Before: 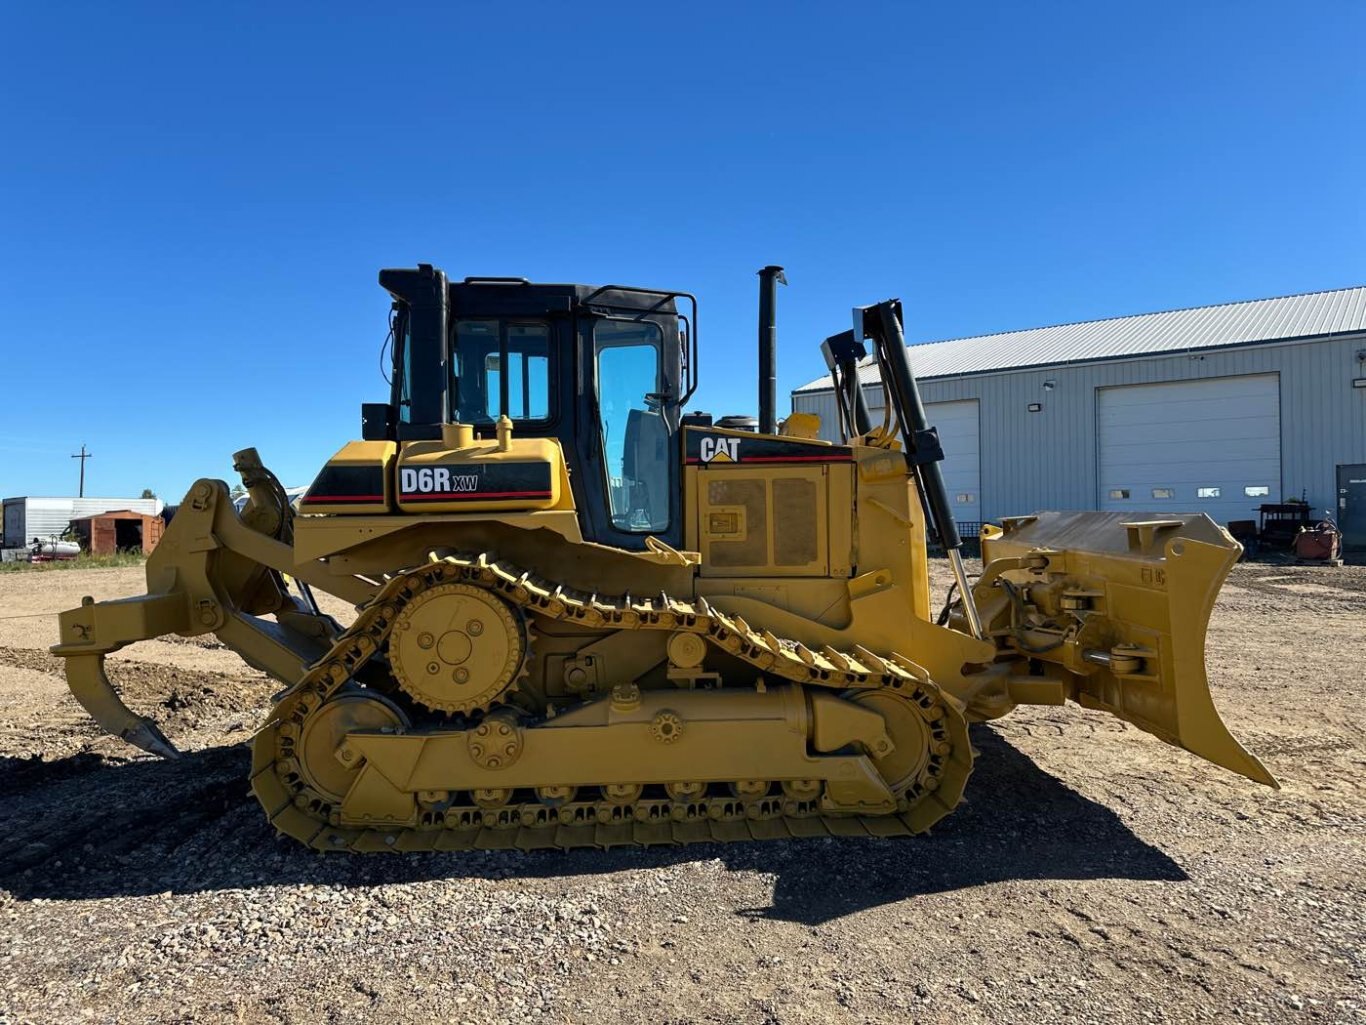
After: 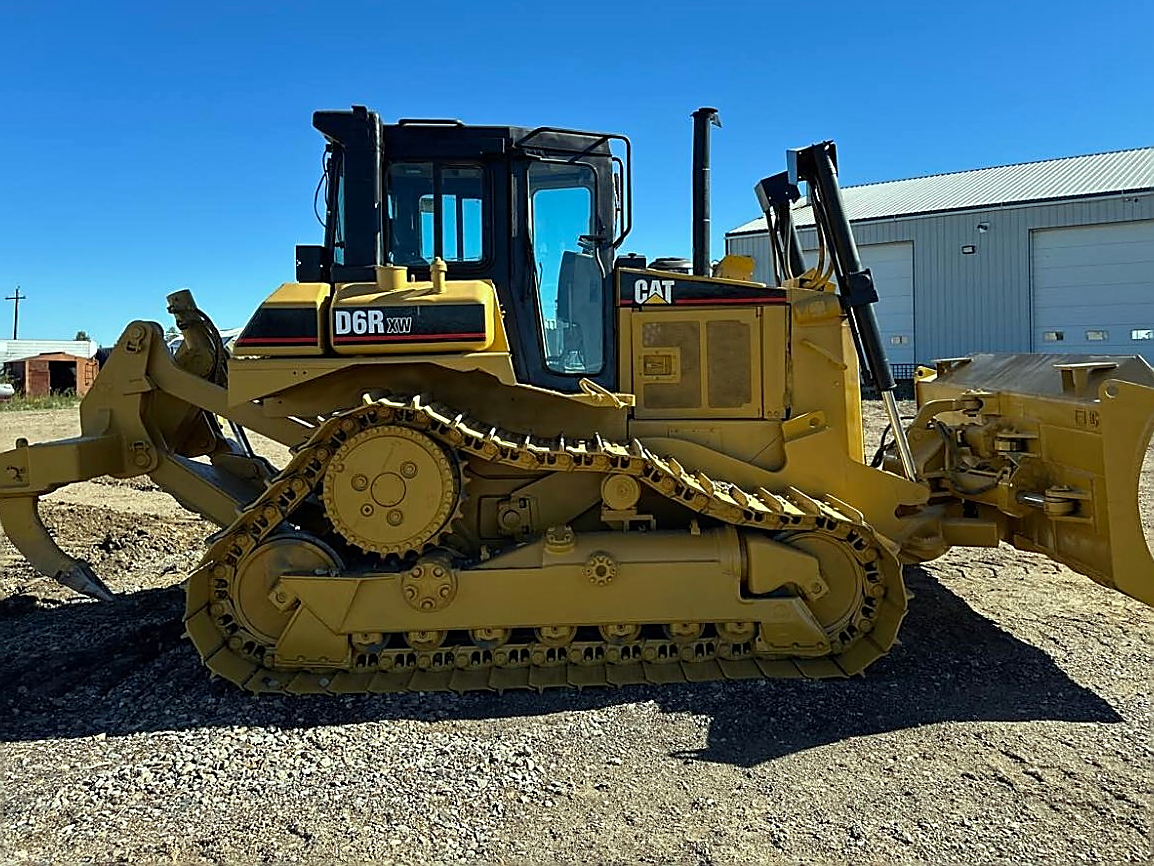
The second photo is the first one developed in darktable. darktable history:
tone equalizer: on, module defaults
sharpen: radius 1.4, amount 1.25, threshold 0.7
color correction: highlights a* -8, highlights b* 3.1
crop and rotate: left 4.842%, top 15.51%, right 10.668%
